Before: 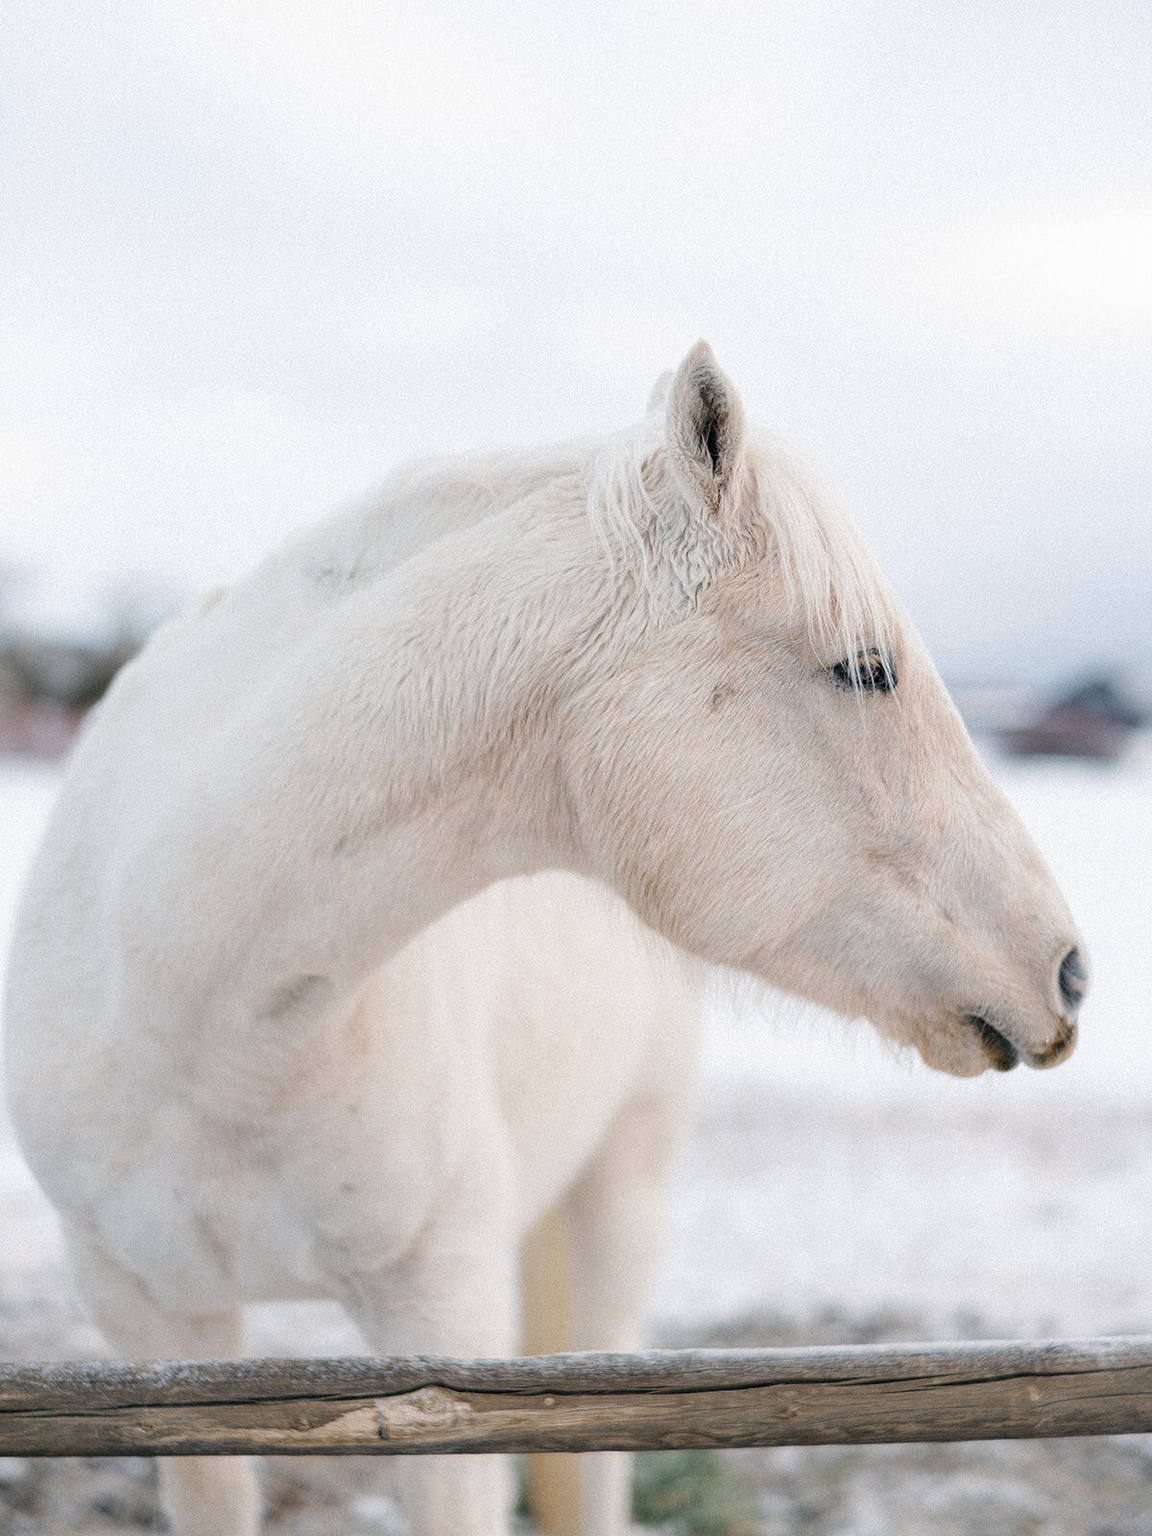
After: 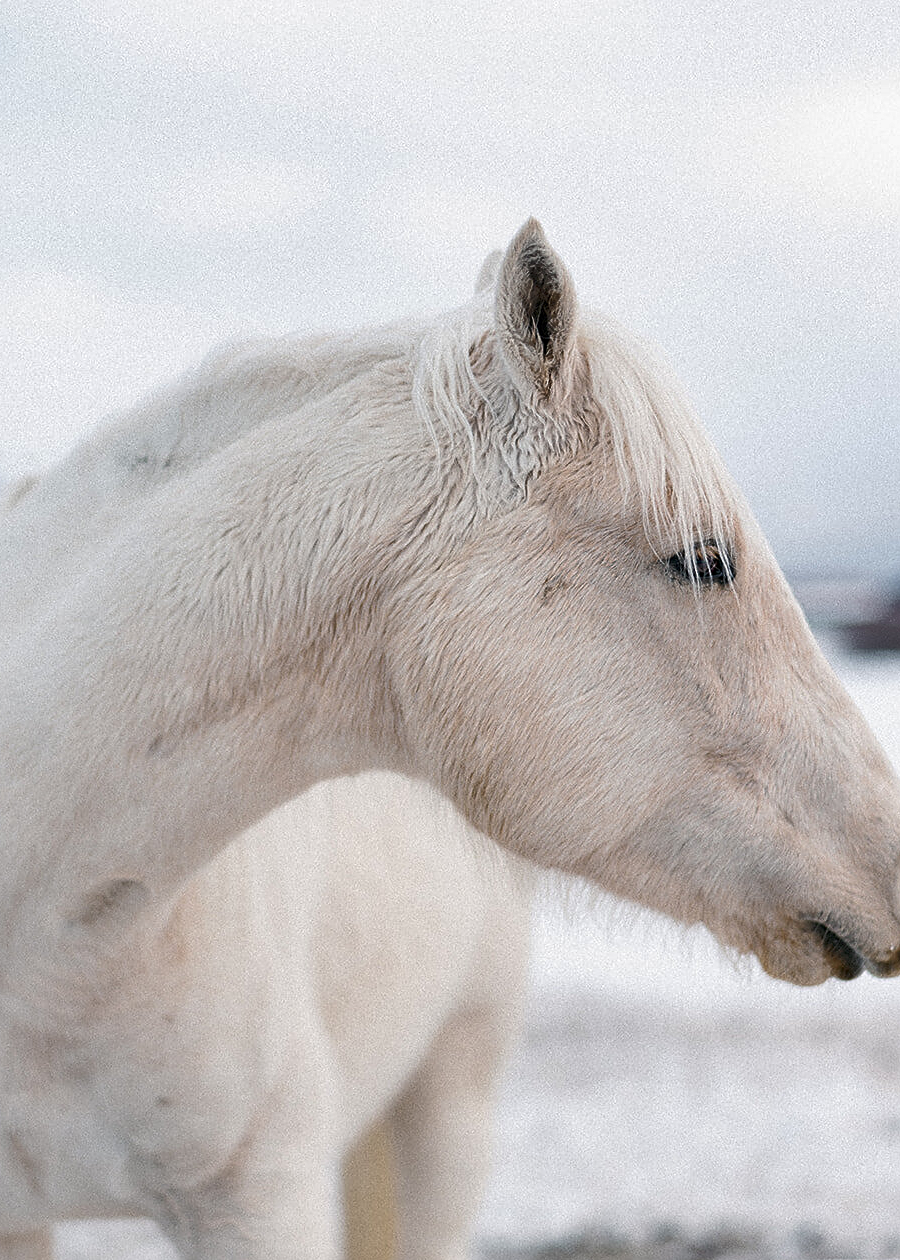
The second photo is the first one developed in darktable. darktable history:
shadows and highlights: low approximation 0.01, soften with gaussian
sharpen: on, module defaults
crop: left 16.619%, top 8.552%, right 8.379%, bottom 12.639%
